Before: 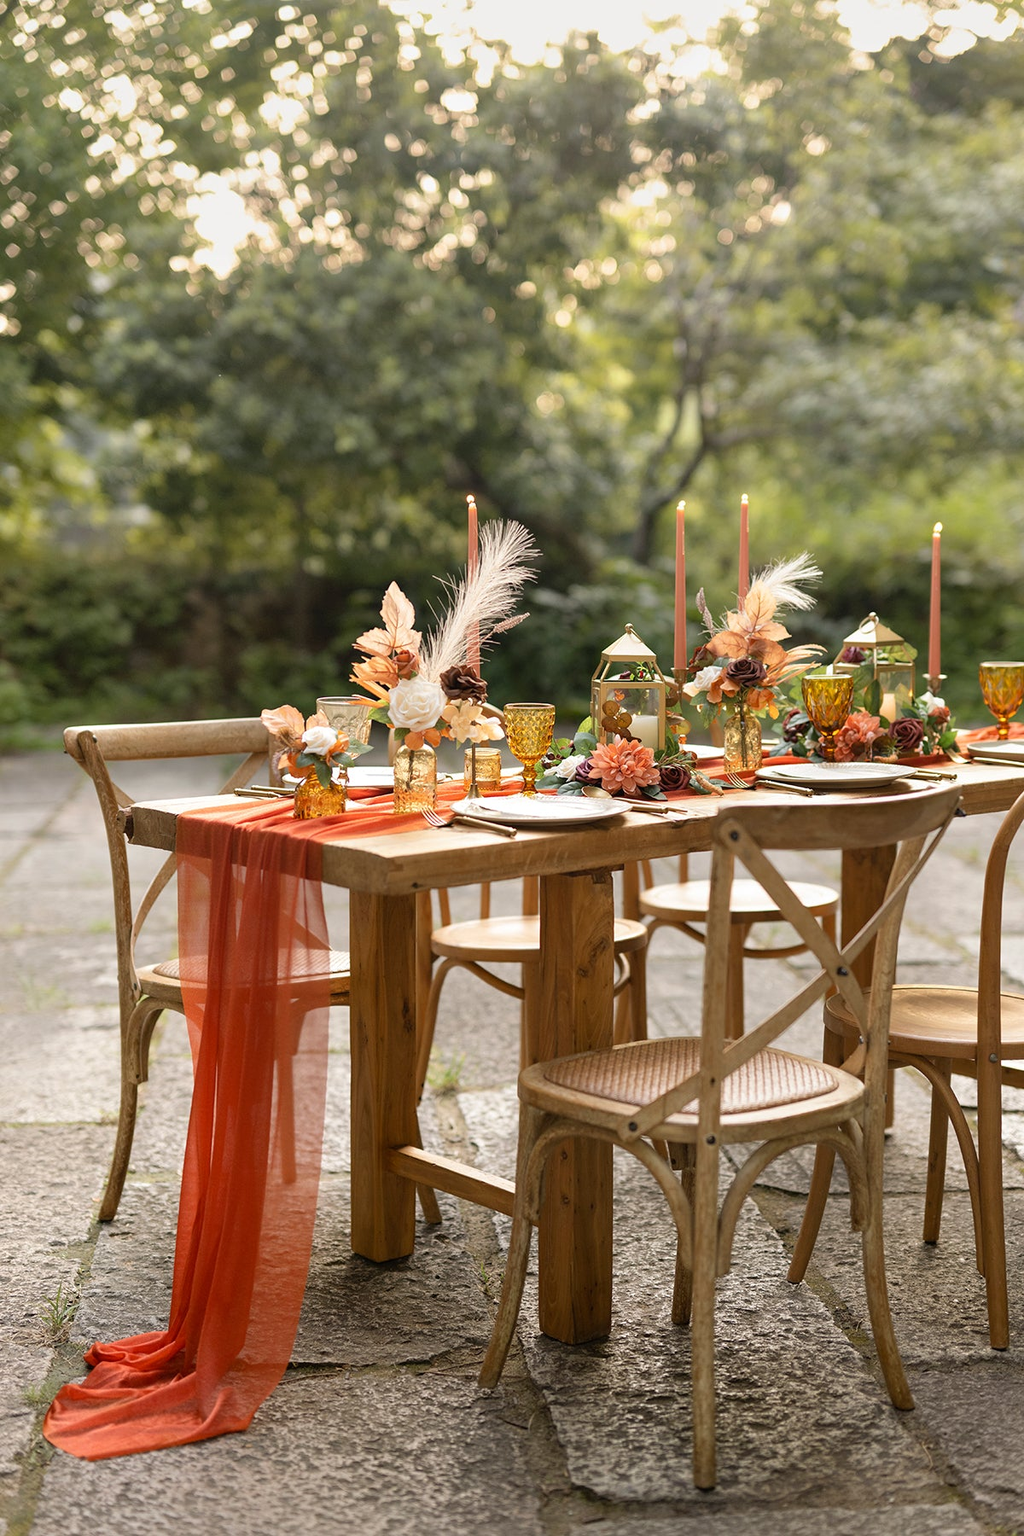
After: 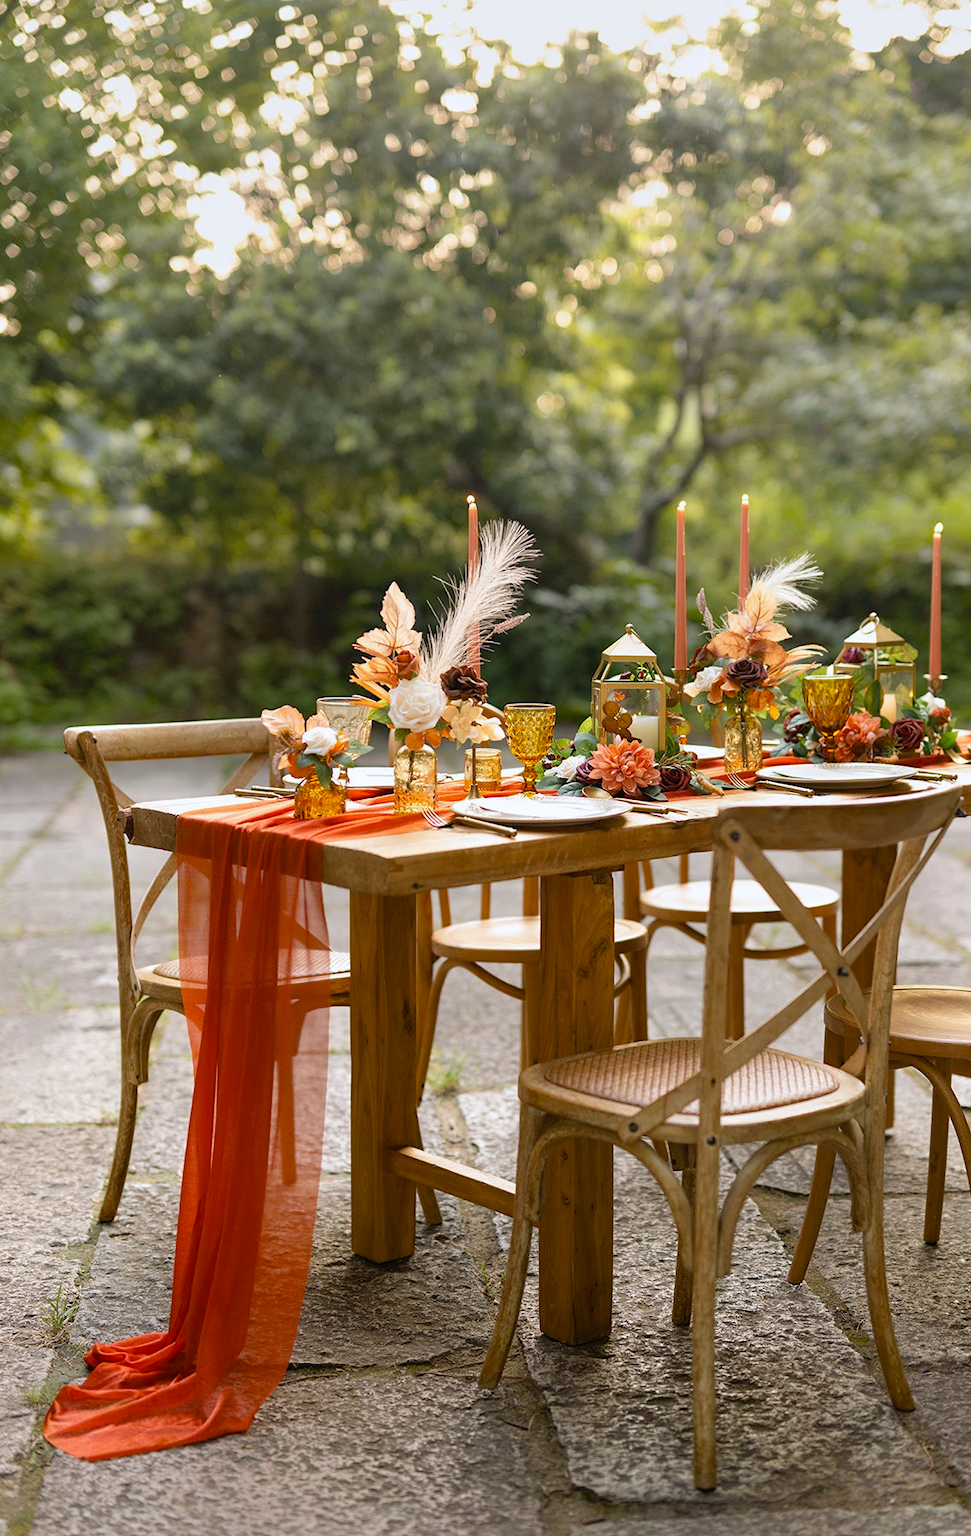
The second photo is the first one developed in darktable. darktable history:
crop and rotate: right 5.167%
white balance: red 0.983, blue 1.036
color balance rgb: linear chroma grading › shadows -8%, linear chroma grading › global chroma 10%, perceptual saturation grading › global saturation 2%, perceptual saturation grading › highlights -2%, perceptual saturation grading › mid-tones 4%, perceptual saturation grading › shadows 8%, perceptual brilliance grading › global brilliance 2%, perceptual brilliance grading › highlights -4%, global vibrance 16%, saturation formula JzAzBz (2021)
